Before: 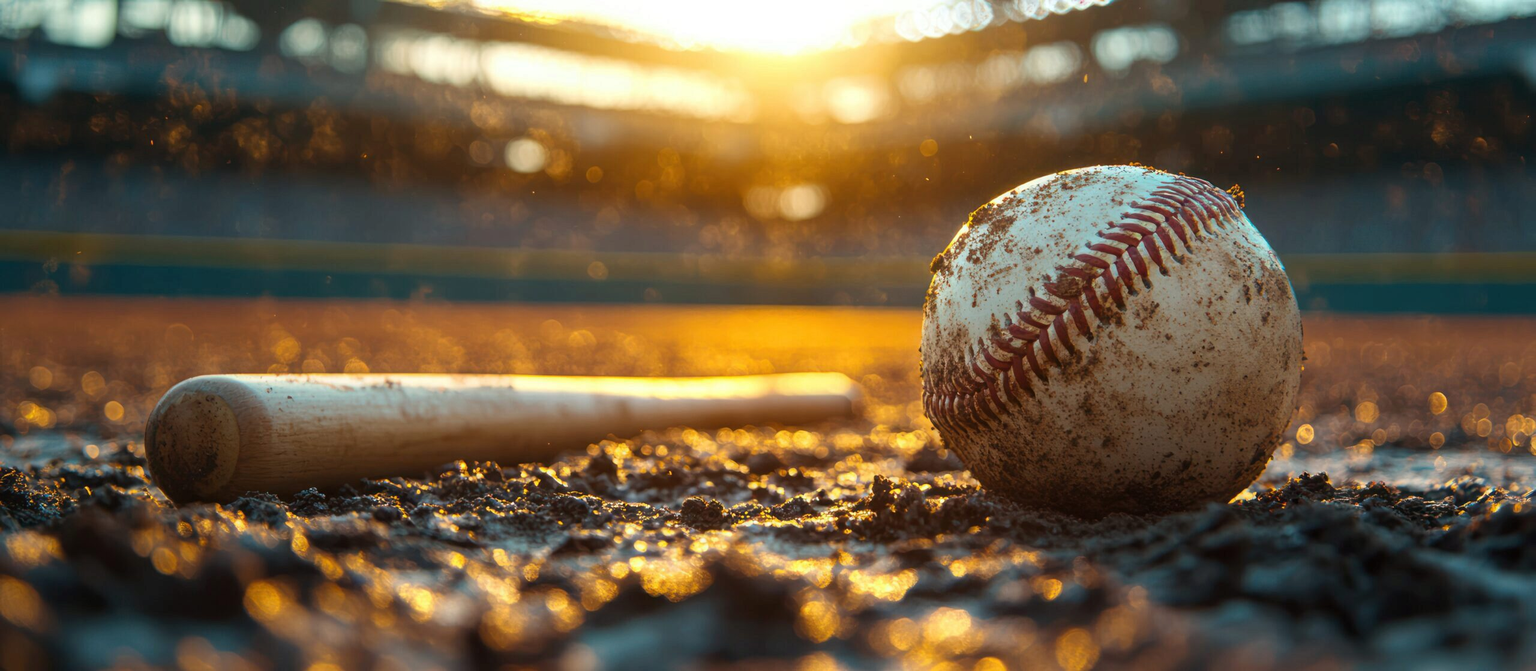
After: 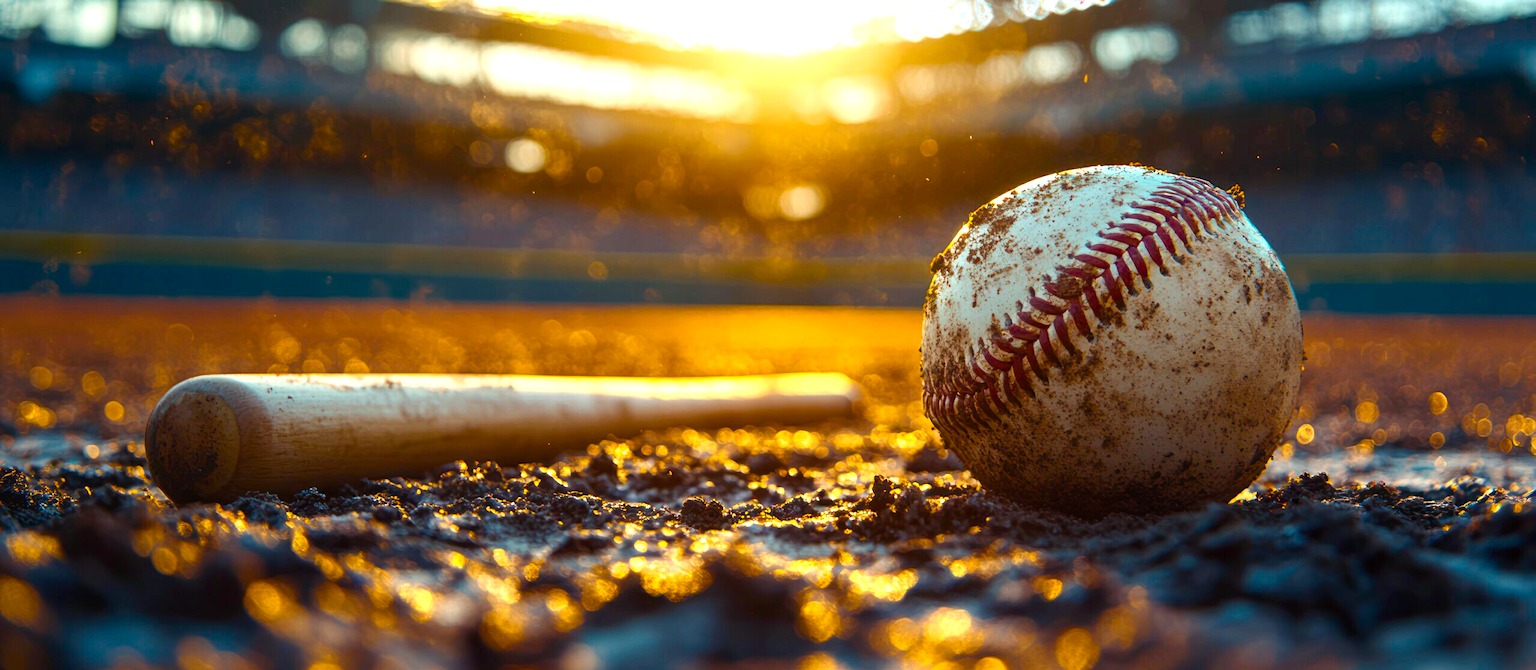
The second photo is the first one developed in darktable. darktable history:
color balance rgb: shadows lift › luminance -22.059%, shadows lift › chroma 6.699%, shadows lift › hue 271.11°, perceptual saturation grading › global saturation 20%, perceptual saturation grading › highlights -14.196%, perceptual saturation grading › shadows 49.269%, perceptual brilliance grading › highlights 9.941%, perceptual brilliance grading › mid-tones 5.136%, global vibrance 9.57%
